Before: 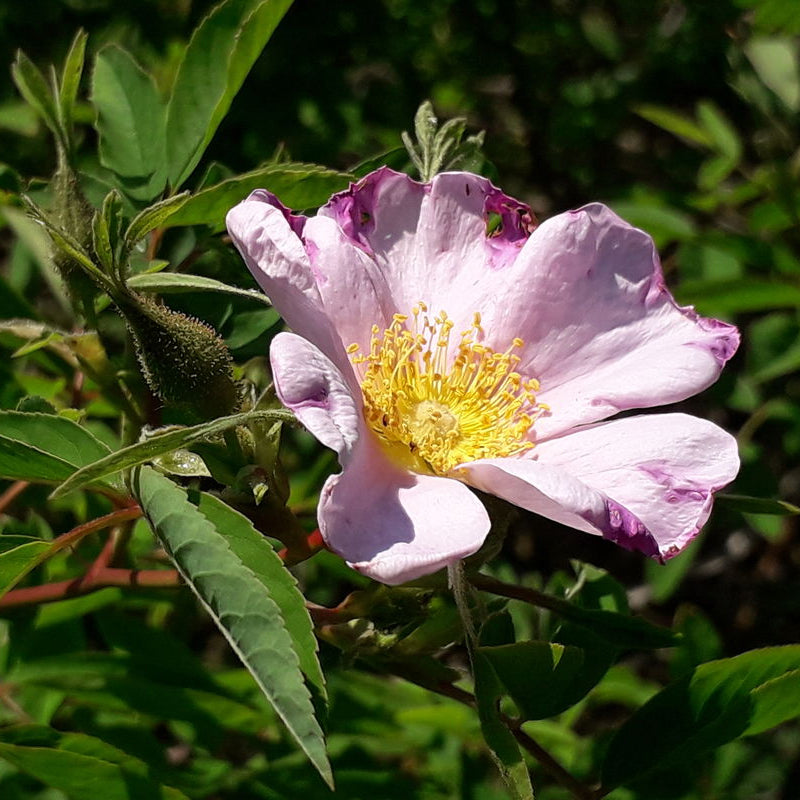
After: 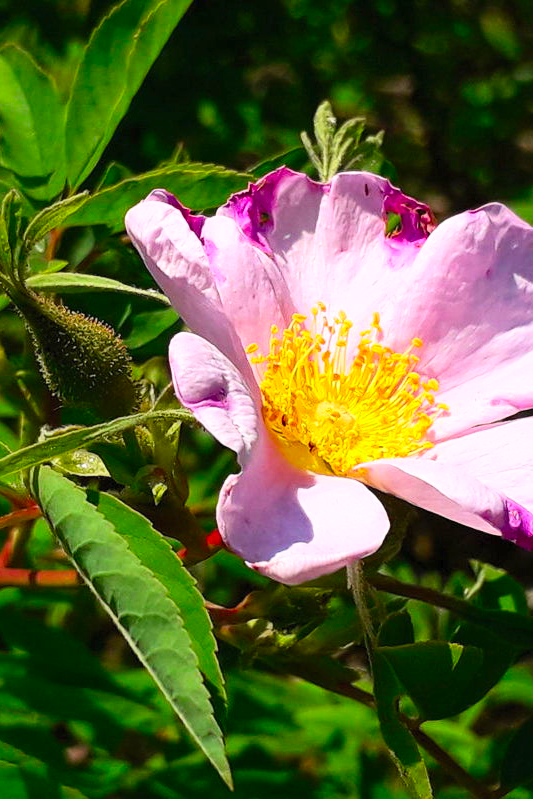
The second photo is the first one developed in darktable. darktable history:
contrast brightness saturation: contrast 0.2, brightness 0.2, saturation 0.8
crop and rotate: left 12.648%, right 20.685%
